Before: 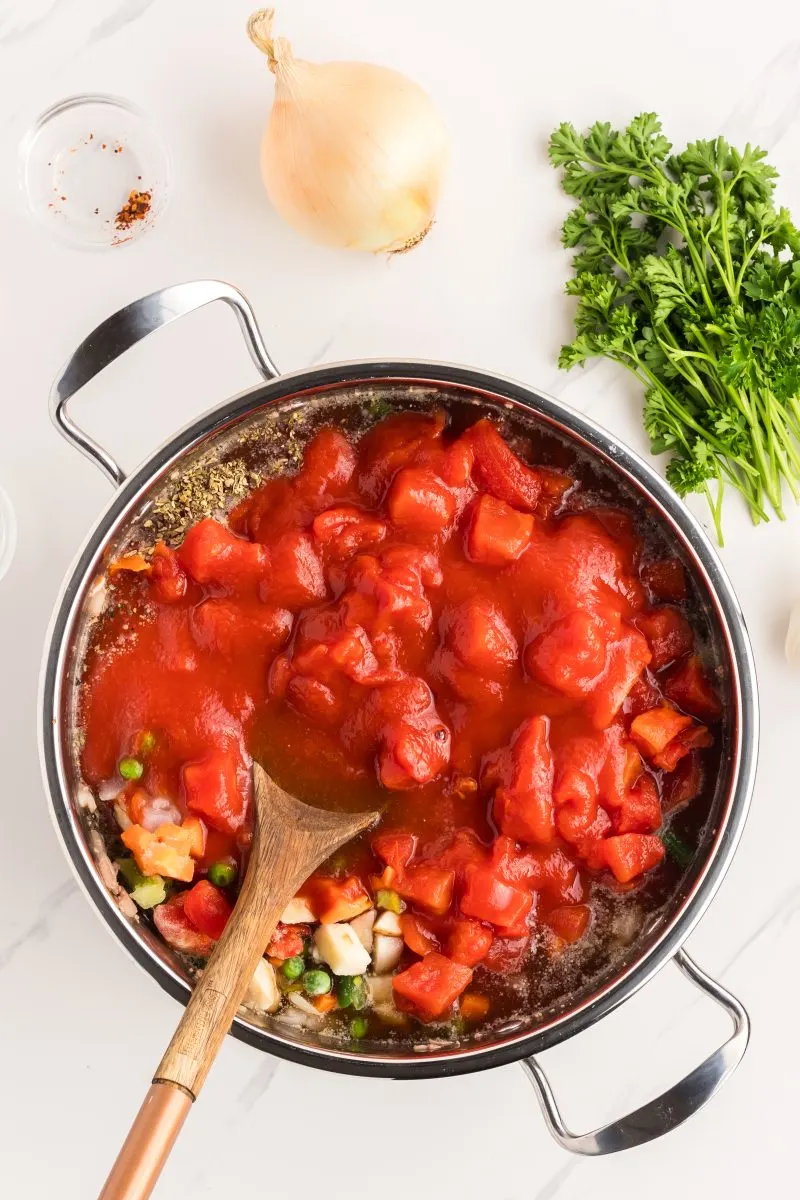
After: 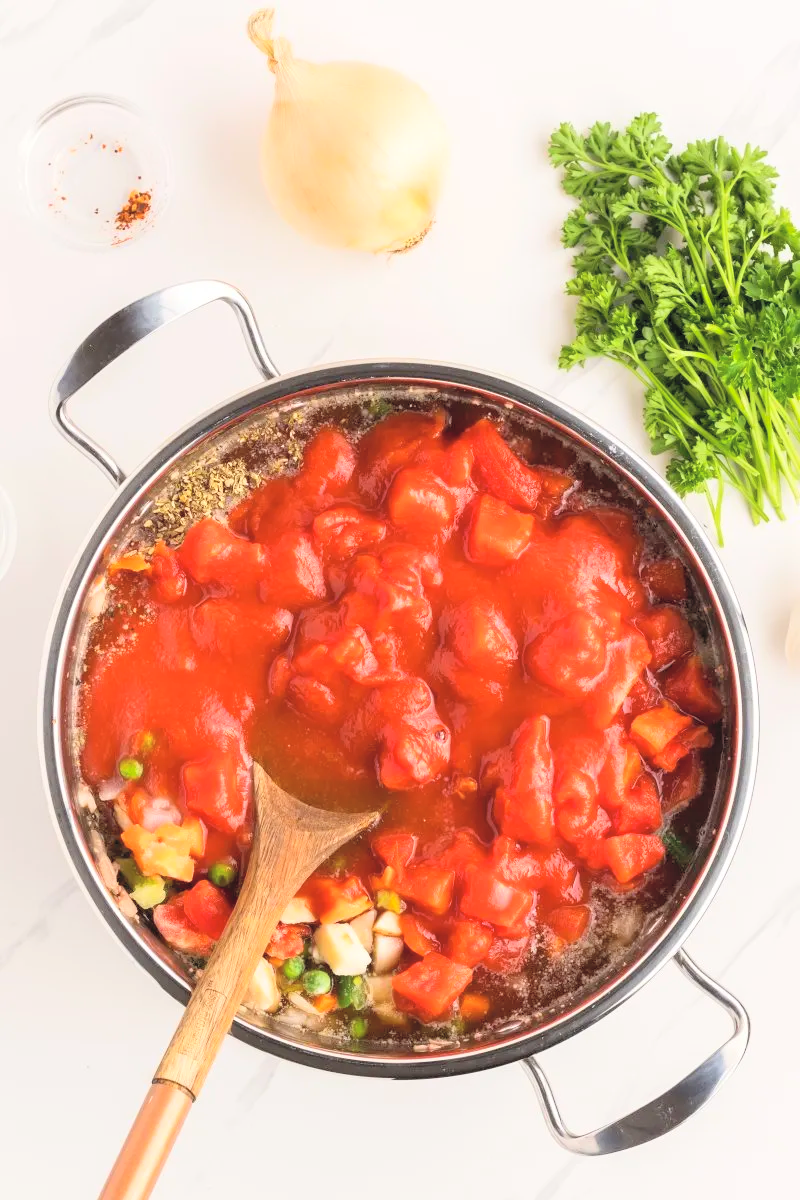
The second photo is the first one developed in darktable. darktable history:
contrast brightness saturation: contrast 0.098, brightness 0.309, saturation 0.14
